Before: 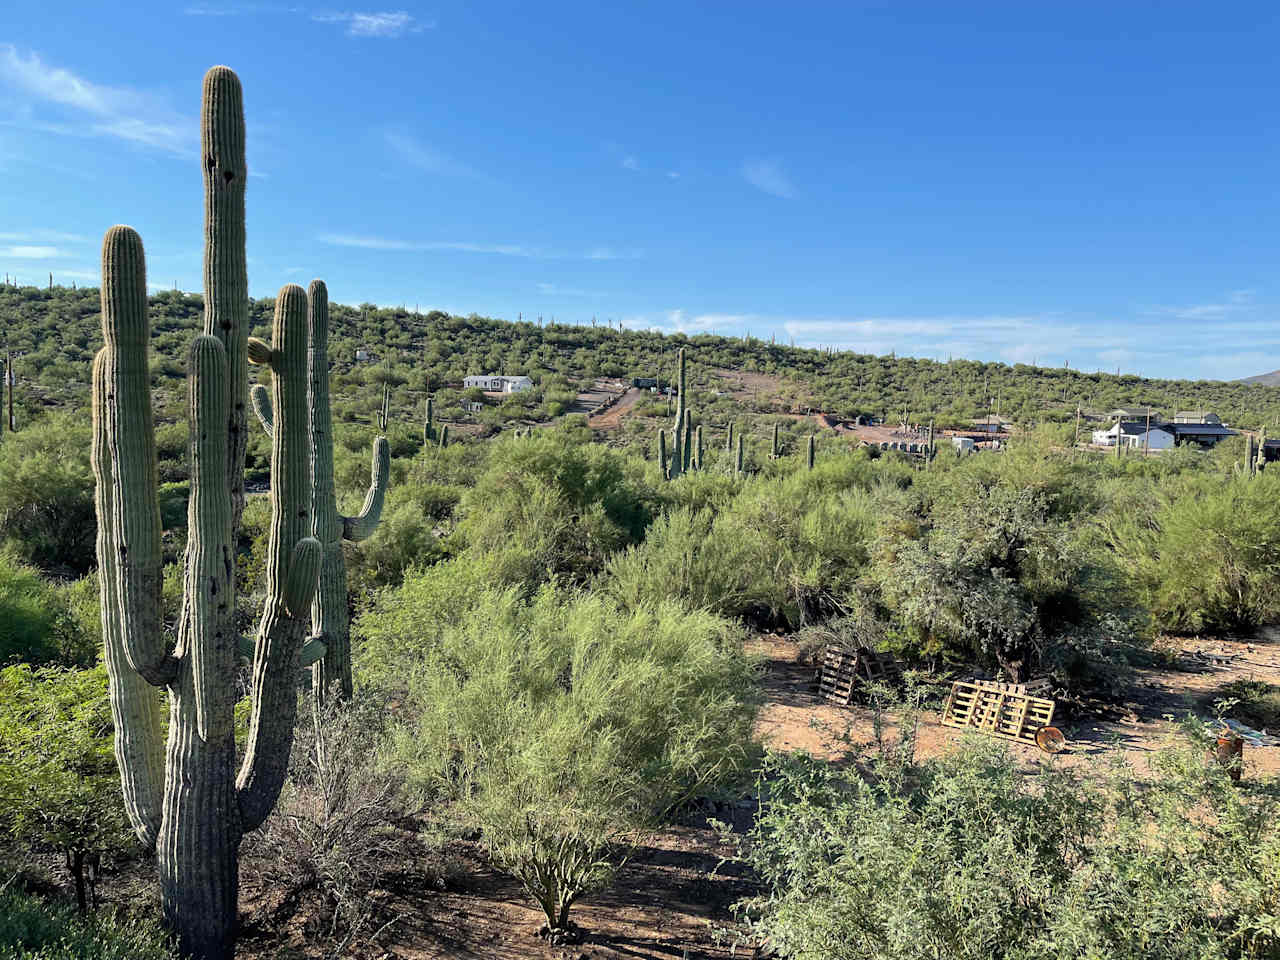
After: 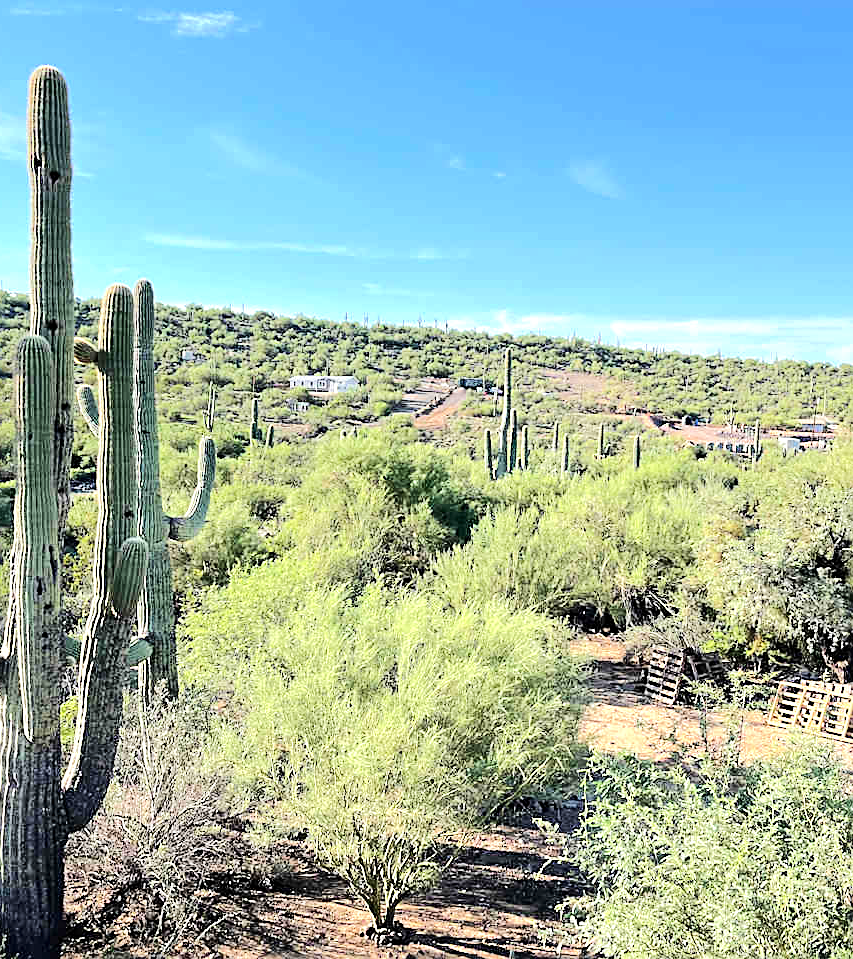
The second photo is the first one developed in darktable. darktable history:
sharpen: on, module defaults
crop and rotate: left 13.628%, right 19.713%
exposure: exposure 0.6 EV, compensate highlight preservation false
tone equalizer: -7 EV 0.145 EV, -6 EV 0.597 EV, -5 EV 1.16 EV, -4 EV 1.37 EV, -3 EV 1.13 EV, -2 EV 0.6 EV, -1 EV 0.15 EV, edges refinement/feathering 500, mask exposure compensation -1.57 EV, preserve details no
